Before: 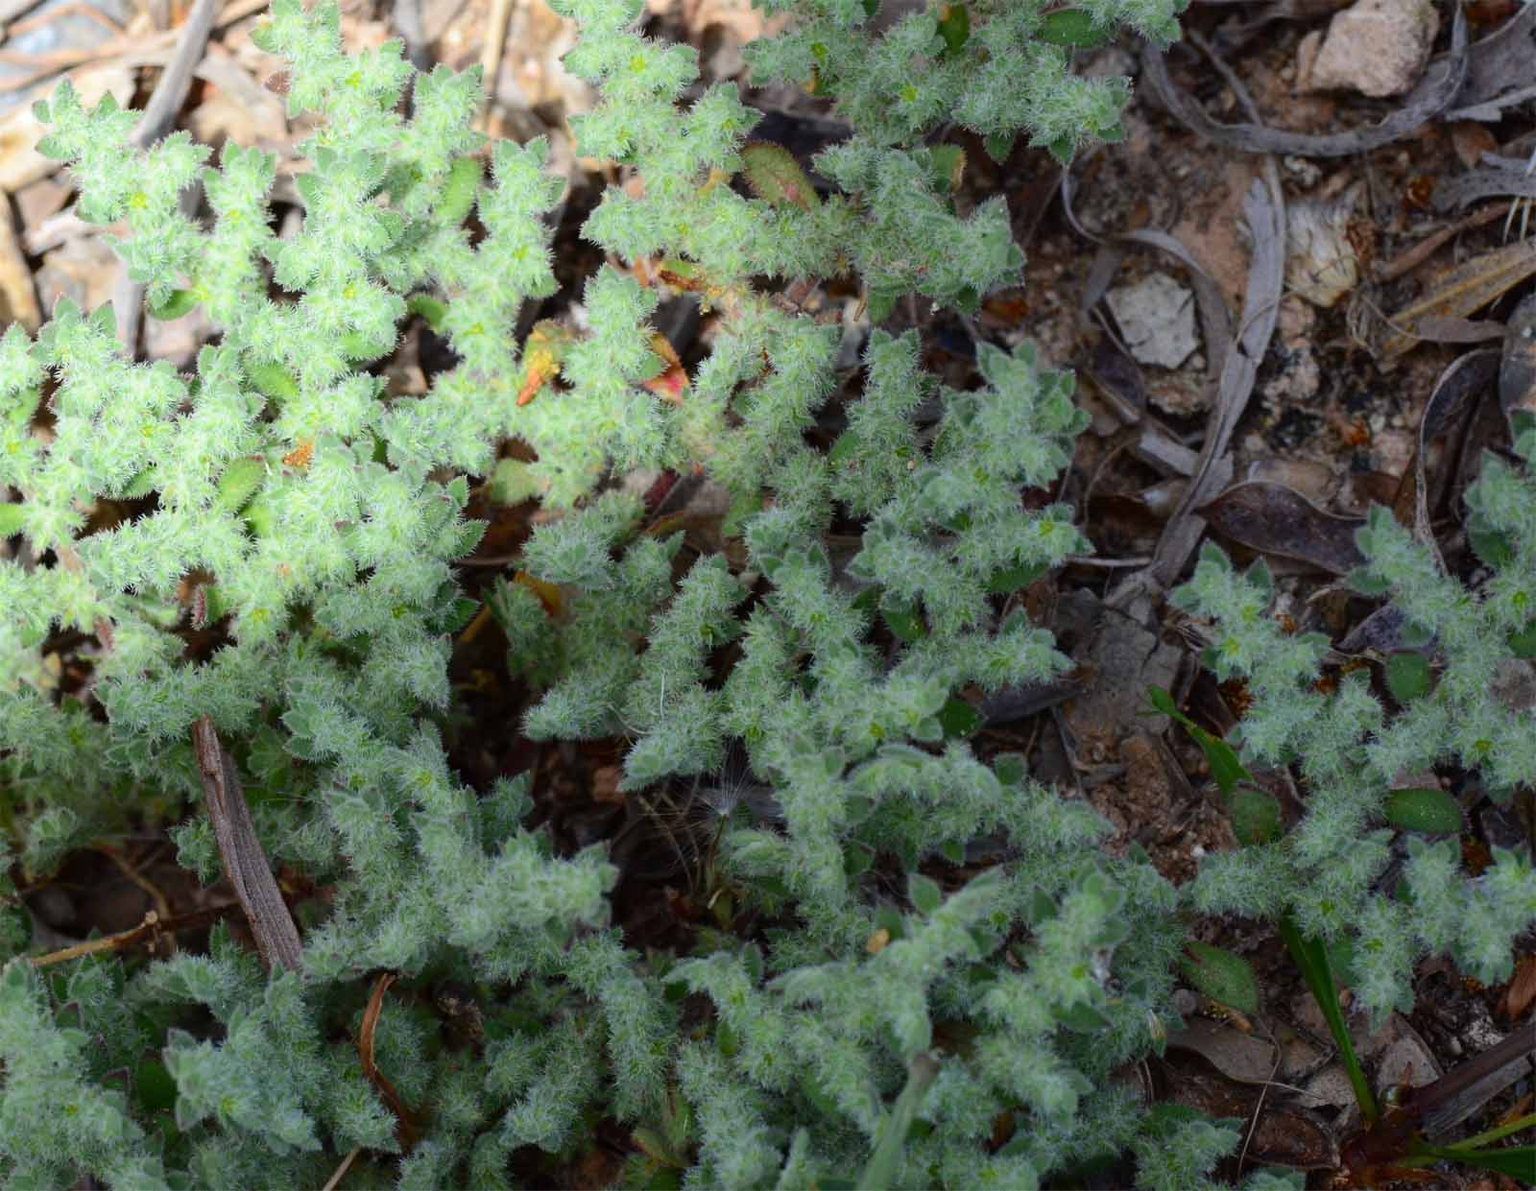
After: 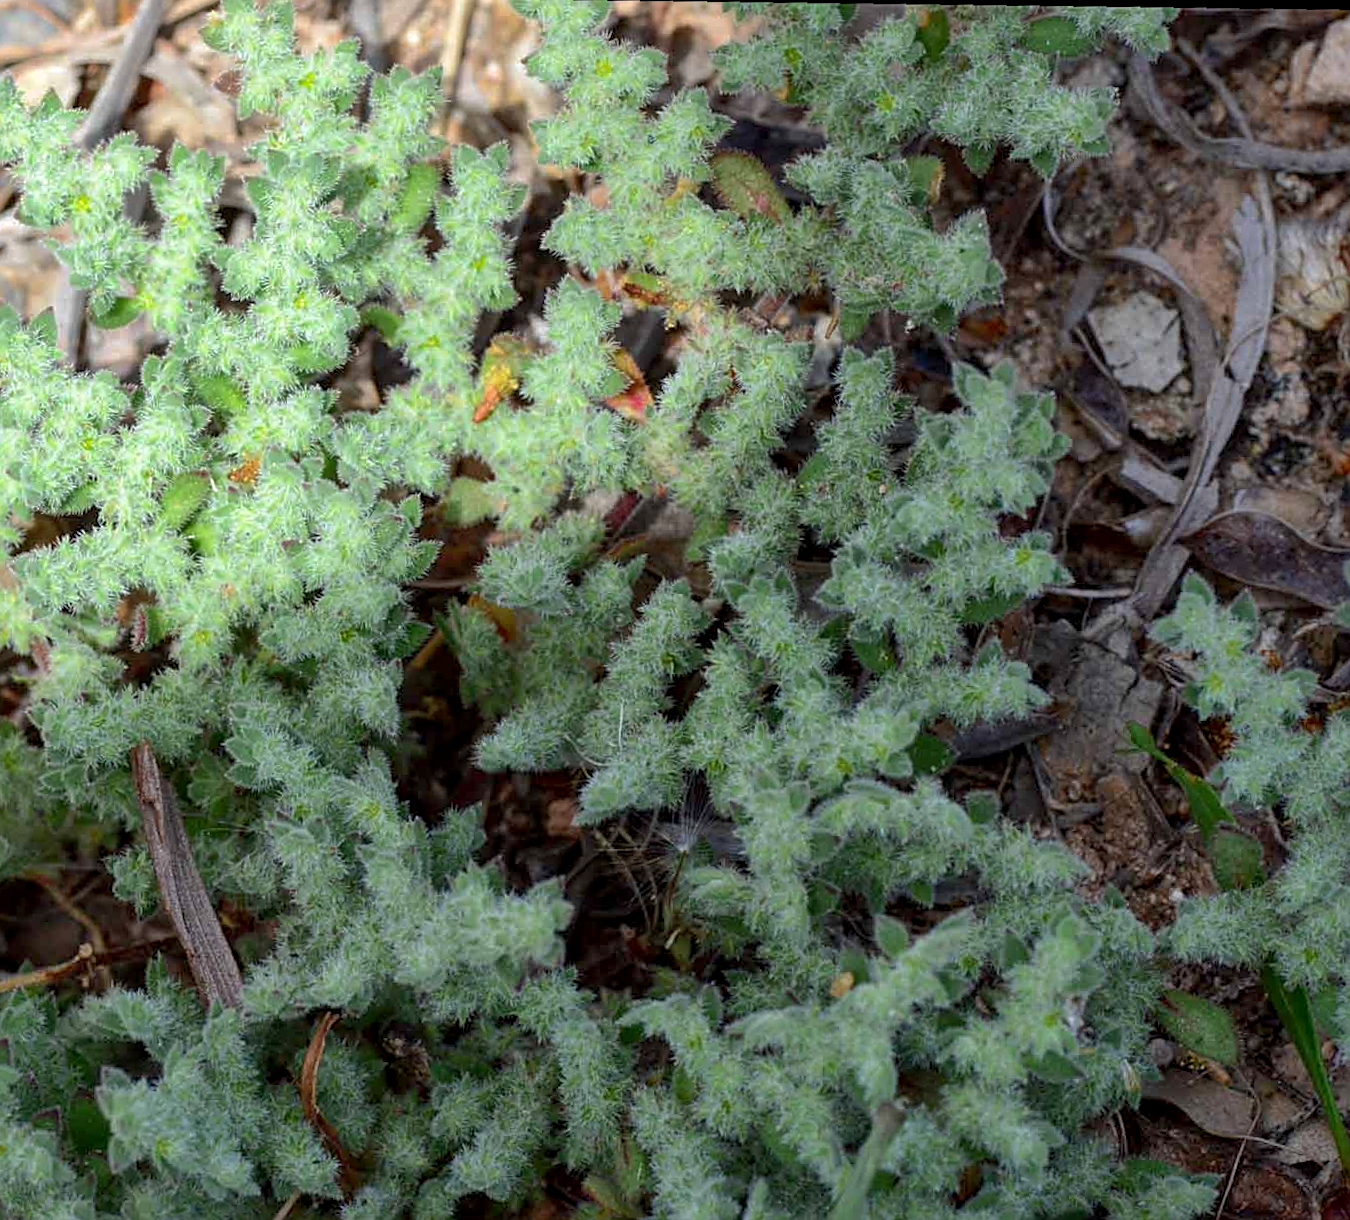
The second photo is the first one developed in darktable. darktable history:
crop and rotate: angle 1°, left 4.281%, top 0.642%, right 11.383%, bottom 2.486%
rotate and perspective: rotation 1.72°, automatic cropping off
shadows and highlights: on, module defaults
local contrast: detail 130%
sharpen: on, module defaults
